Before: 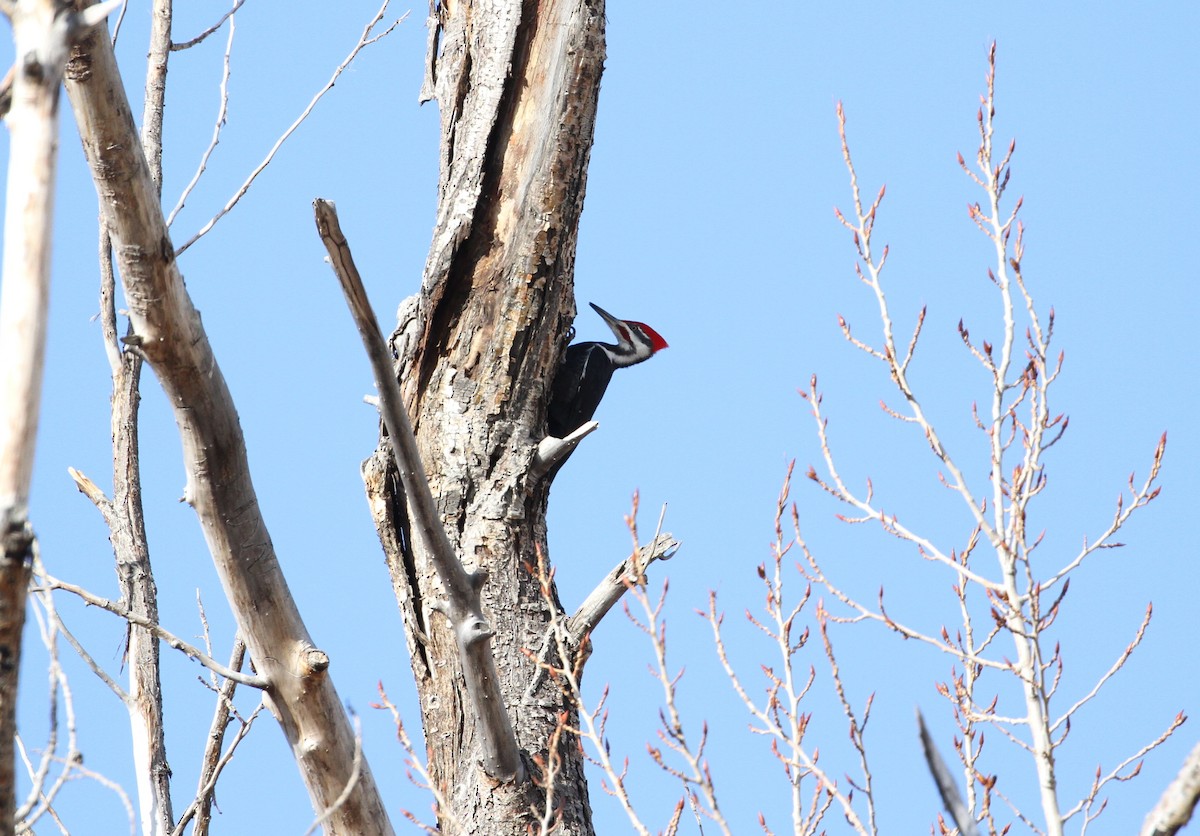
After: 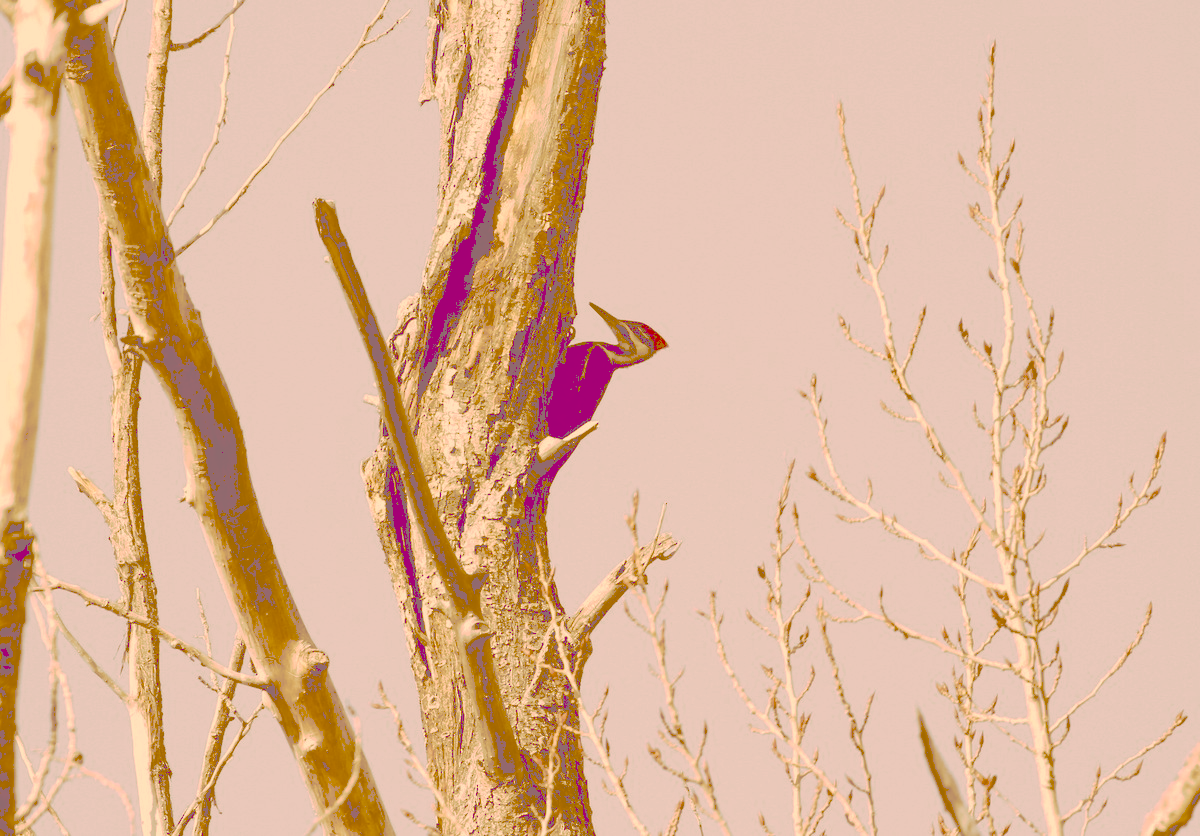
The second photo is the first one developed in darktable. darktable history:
tone curve: curves: ch0 [(0, 0) (0.003, 0.464) (0.011, 0.464) (0.025, 0.464) (0.044, 0.464) (0.069, 0.464) (0.1, 0.463) (0.136, 0.463) (0.177, 0.464) (0.224, 0.469) (0.277, 0.482) (0.335, 0.501) (0.399, 0.53) (0.468, 0.567) (0.543, 0.61) (0.623, 0.663) (0.709, 0.718) (0.801, 0.779) (0.898, 0.842) (1, 1)], preserve colors none
color look up table: target L [100.35, 98.75, 86.95, 83.47, 72.46, 70.63, 66.7, 63.08, 60.82, 58.29, 38.13, 36.95, 34.47, 21.32, 78.06, 74.14, 58.48, 56.41, 46.15, 36.22, 28.92, 25.15, 20.8, 94.62, 76.64, 82, 82.3, 59.96, 56.58, 75.03, 62.26, 40.47, 42.56, 64.66, 40.64, 44.77, 27.92, 20.06, 20.2, 20.81, 87.87, 80.5, 86.98, 74.29, 67.68, 71.45, 44.75, 46.73, 21.66], target a [-2.553, 4.549, -12.91, -13.82, 5.374, -15.78, -2.479, 18.98, 14.5, -9.358, 26.74, 22.31, 42.64, 66.96, 21.82, 23.36, 57.65, 36.64, 37.32, 65.81, 81, 74.07, 66.05, 20.57, 26.84, 24.61, 17.34, 59.91, 40.65, 35.13, 28.91, 69.86, 40.58, 30.54, 41.46, 55.3, 79.13, 64.7, 64.97, 66.07, -2.363, 7.854, 10.15, 12.38, 6.029, 12.73, 16.1, 28.02, 67.6], target b [98.08, 67.76, 46.79, 143.29, 124.38, 121.16, 114.2, 108.18, 104.1, 100.17, 65.46, 63.4, 59.07, 36.48, 57.88, 127.12, 100.23, 96.6, 79.25, 62.14, 49.51, 43.06, 35.59, 29.6, 35.53, 10.58, 13.44, 21.42, 64.66, -0.46, 27.32, 69.17, 72.79, 5.745, 69.34, 0.28, 47.42, 34.3, 34.48, 35.57, 22.12, 43.76, 17.23, 33.87, 41.18, 17.88, 76.62, 79.85, 37], num patches 49
